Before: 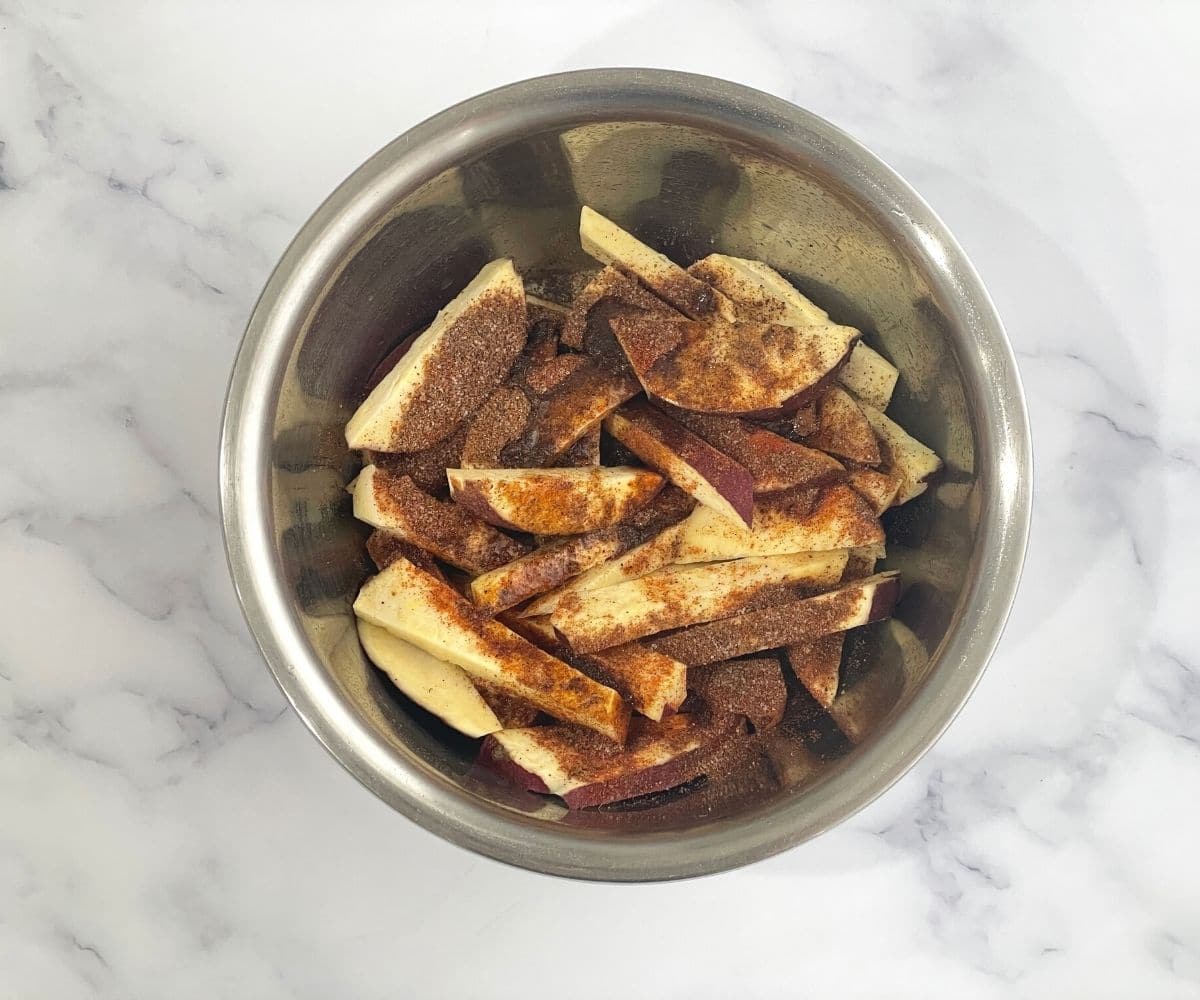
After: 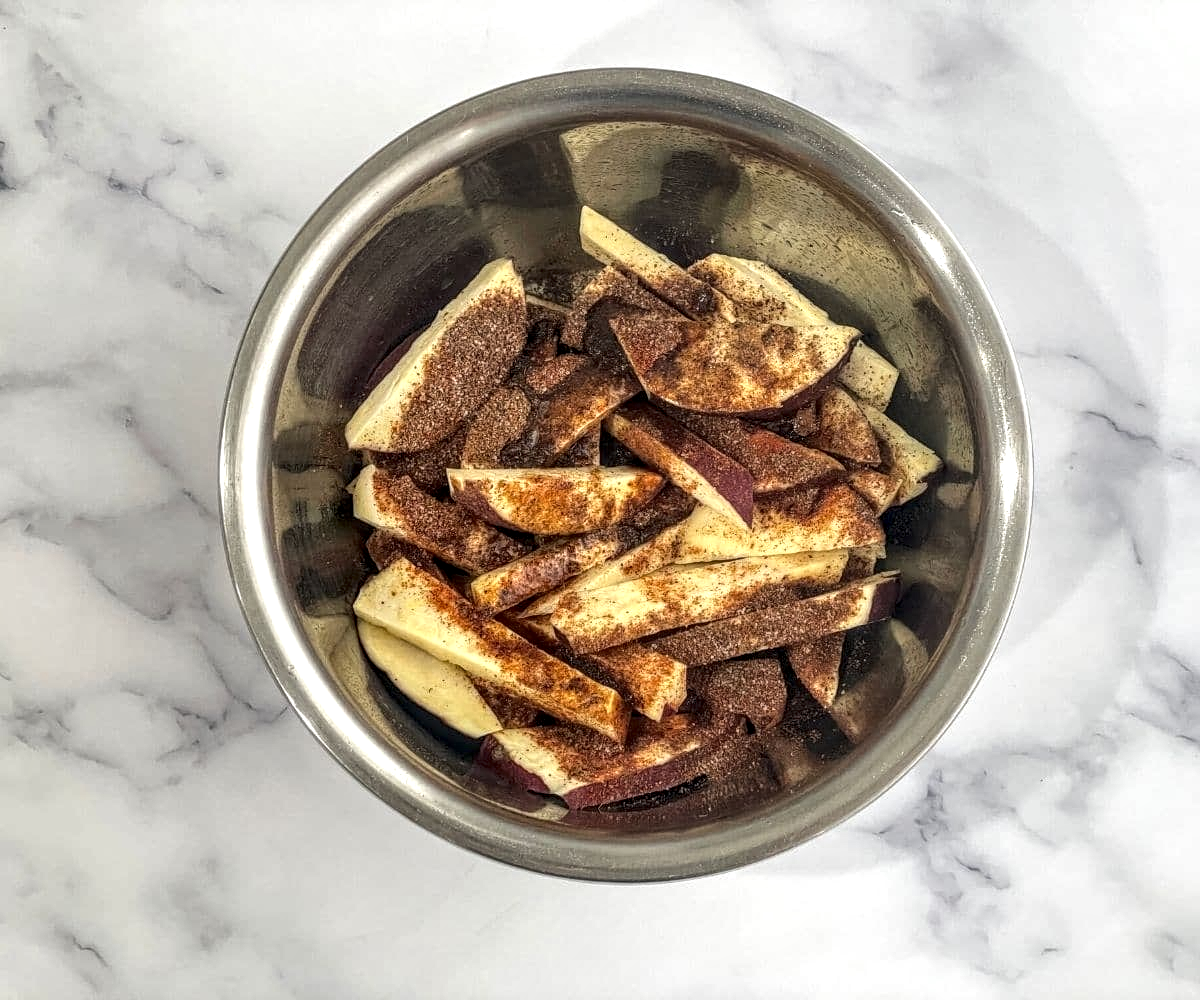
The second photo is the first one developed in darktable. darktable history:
local contrast: highlights 4%, shadows 2%, detail 182%
